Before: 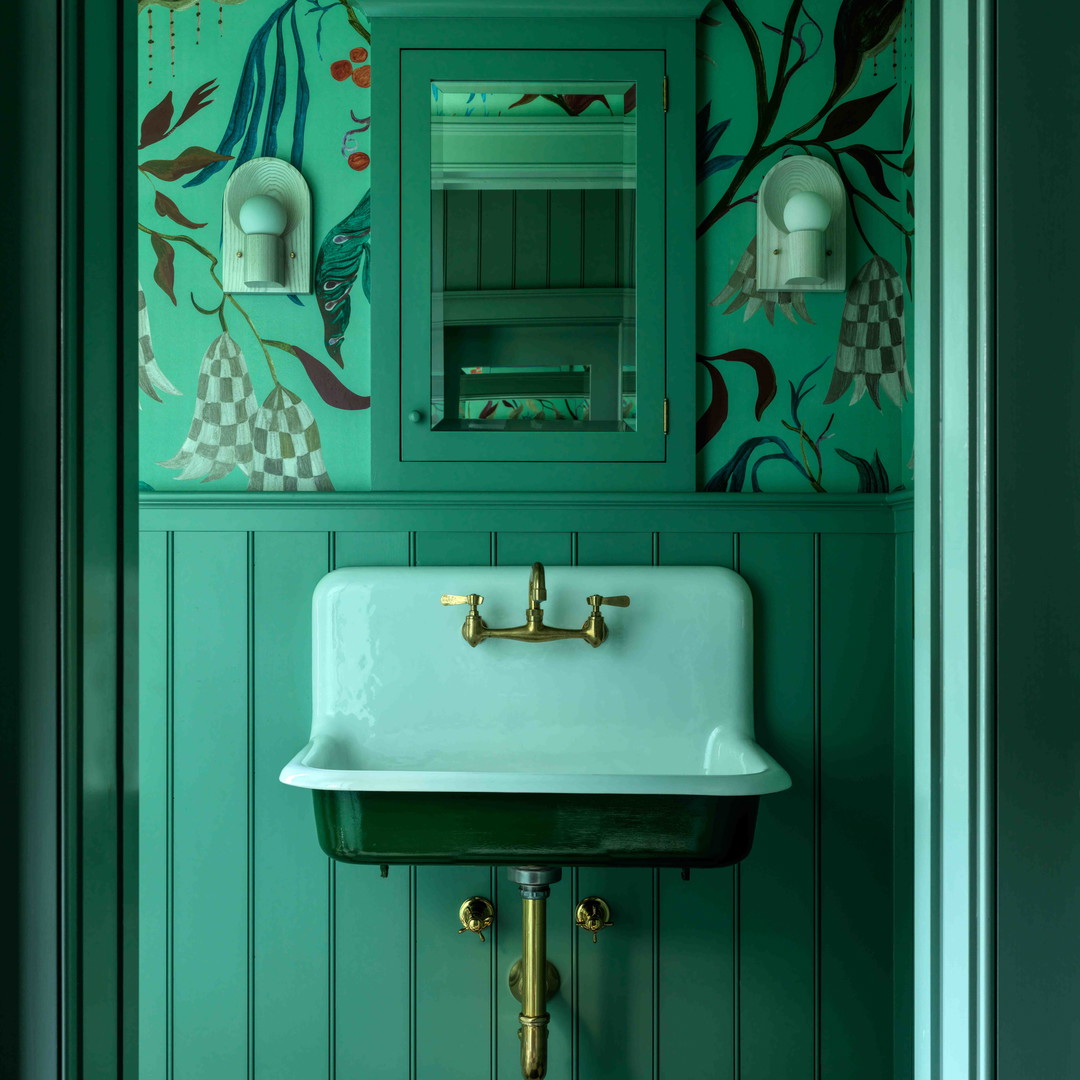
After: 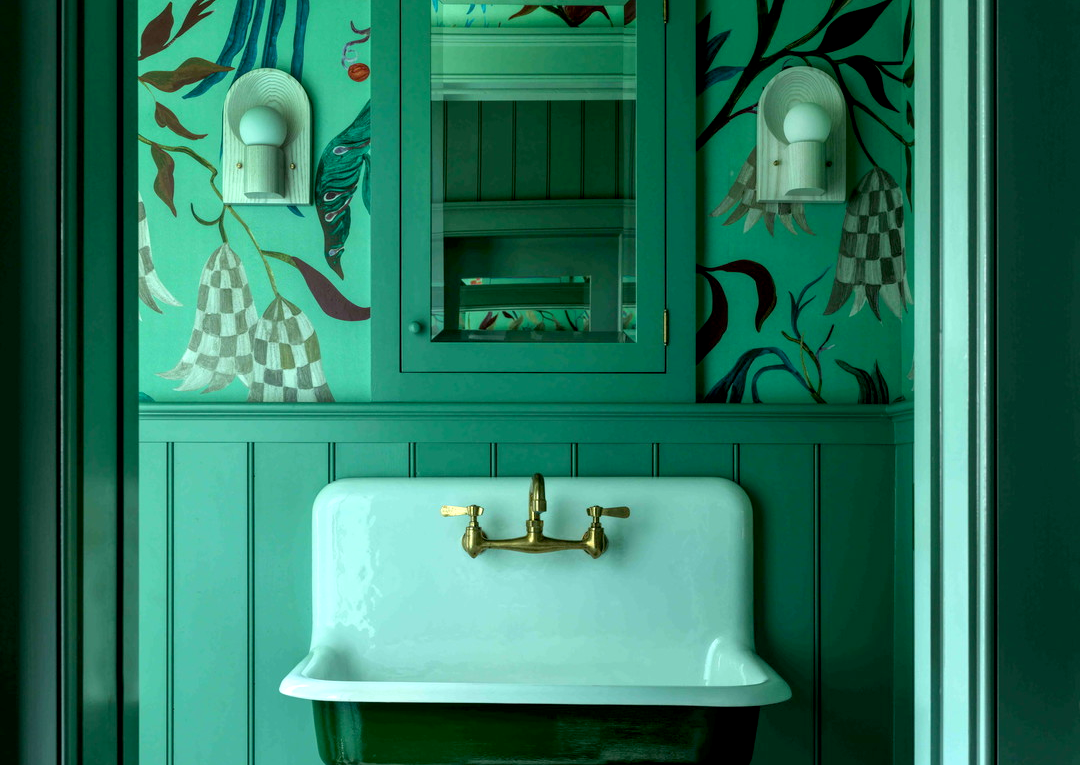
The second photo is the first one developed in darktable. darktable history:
exposure: black level correction 0.005, exposure 0.288 EV, compensate exposure bias true, compensate highlight preservation false
crop and rotate: top 8.334%, bottom 20.77%
